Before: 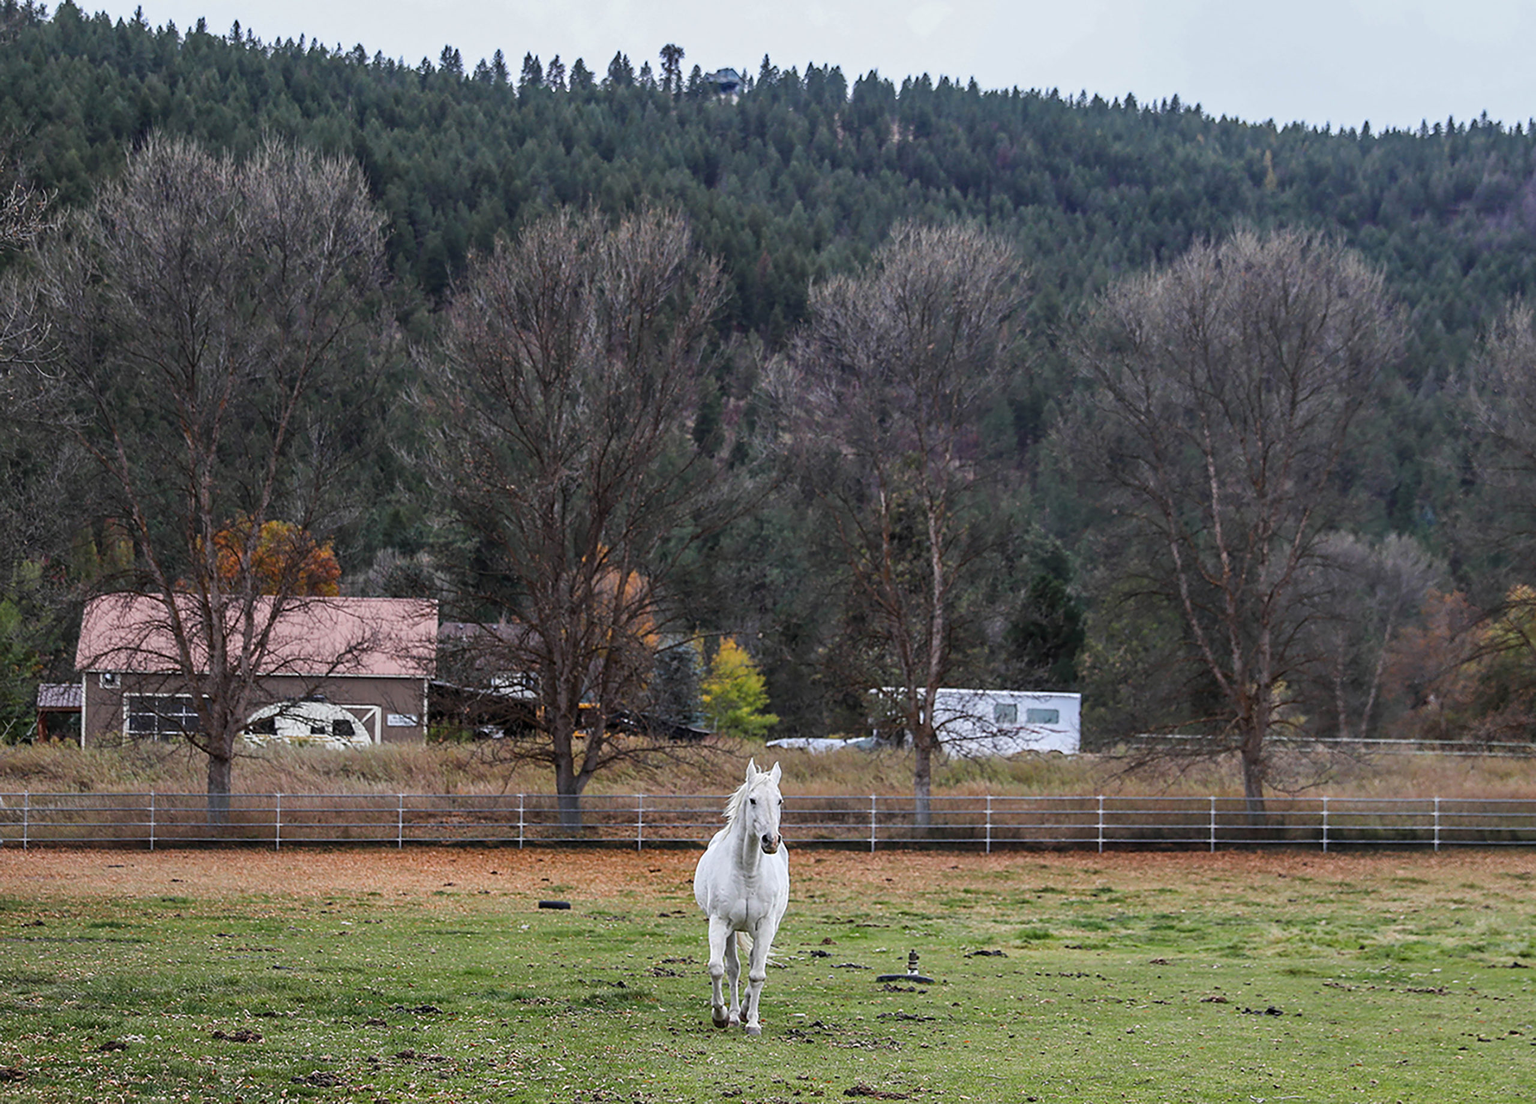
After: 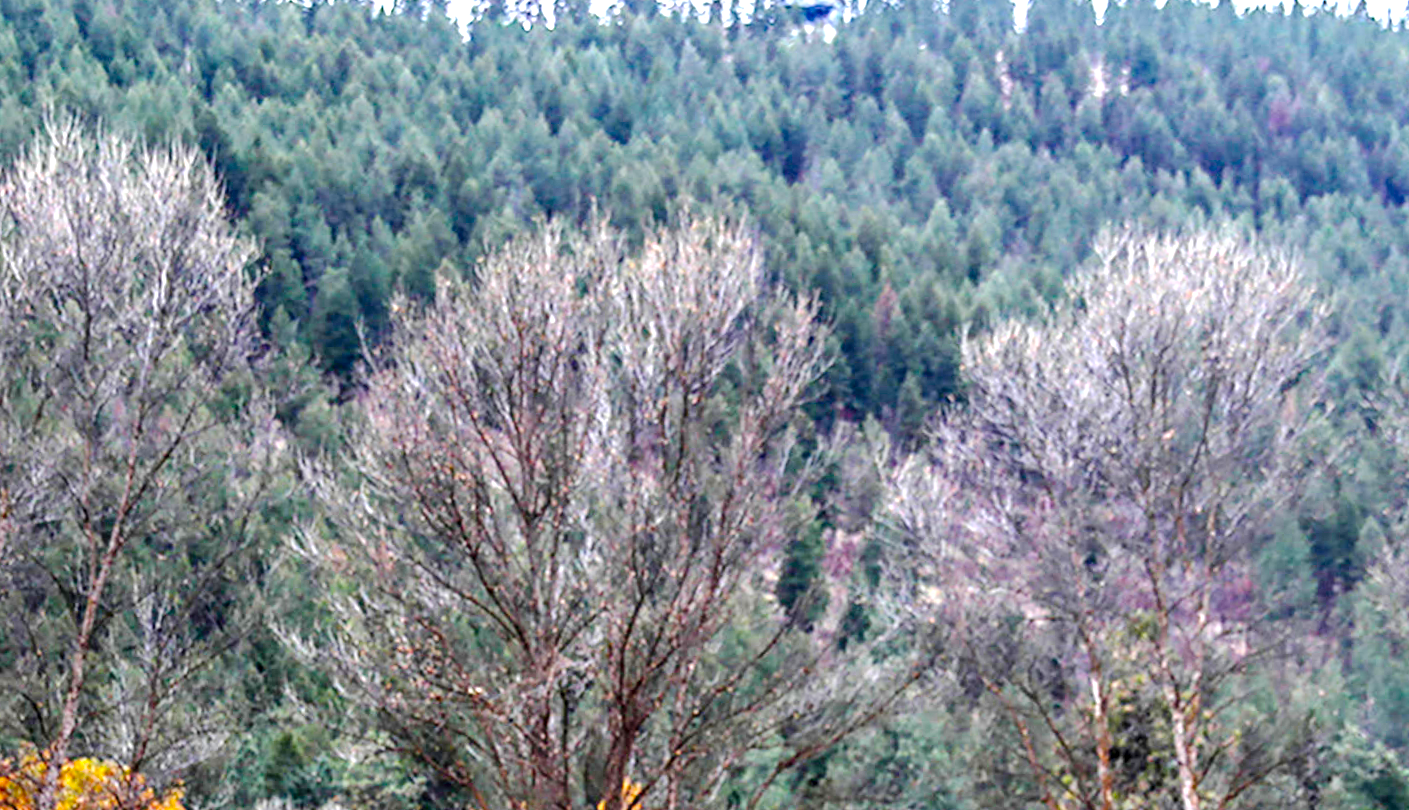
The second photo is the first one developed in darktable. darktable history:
rotate and perspective: rotation -1.75°, automatic cropping off
local contrast: detail 130%
color balance rgb: perceptual saturation grading › global saturation 30%, global vibrance 20%
crop: left 15.306%, top 9.065%, right 30.789%, bottom 48.638%
exposure: black level correction 0, exposure 1.675 EV, compensate exposure bias true, compensate highlight preservation false
tone curve: curves: ch0 [(0, 0) (0.003, 0) (0.011, 0.001) (0.025, 0.003) (0.044, 0.005) (0.069, 0.012) (0.1, 0.023) (0.136, 0.039) (0.177, 0.088) (0.224, 0.15) (0.277, 0.24) (0.335, 0.337) (0.399, 0.437) (0.468, 0.535) (0.543, 0.629) (0.623, 0.71) (0.709, 0.782) (0.801, 0.856) (0.898, 0.94) (1, 1)], preserve colors none
